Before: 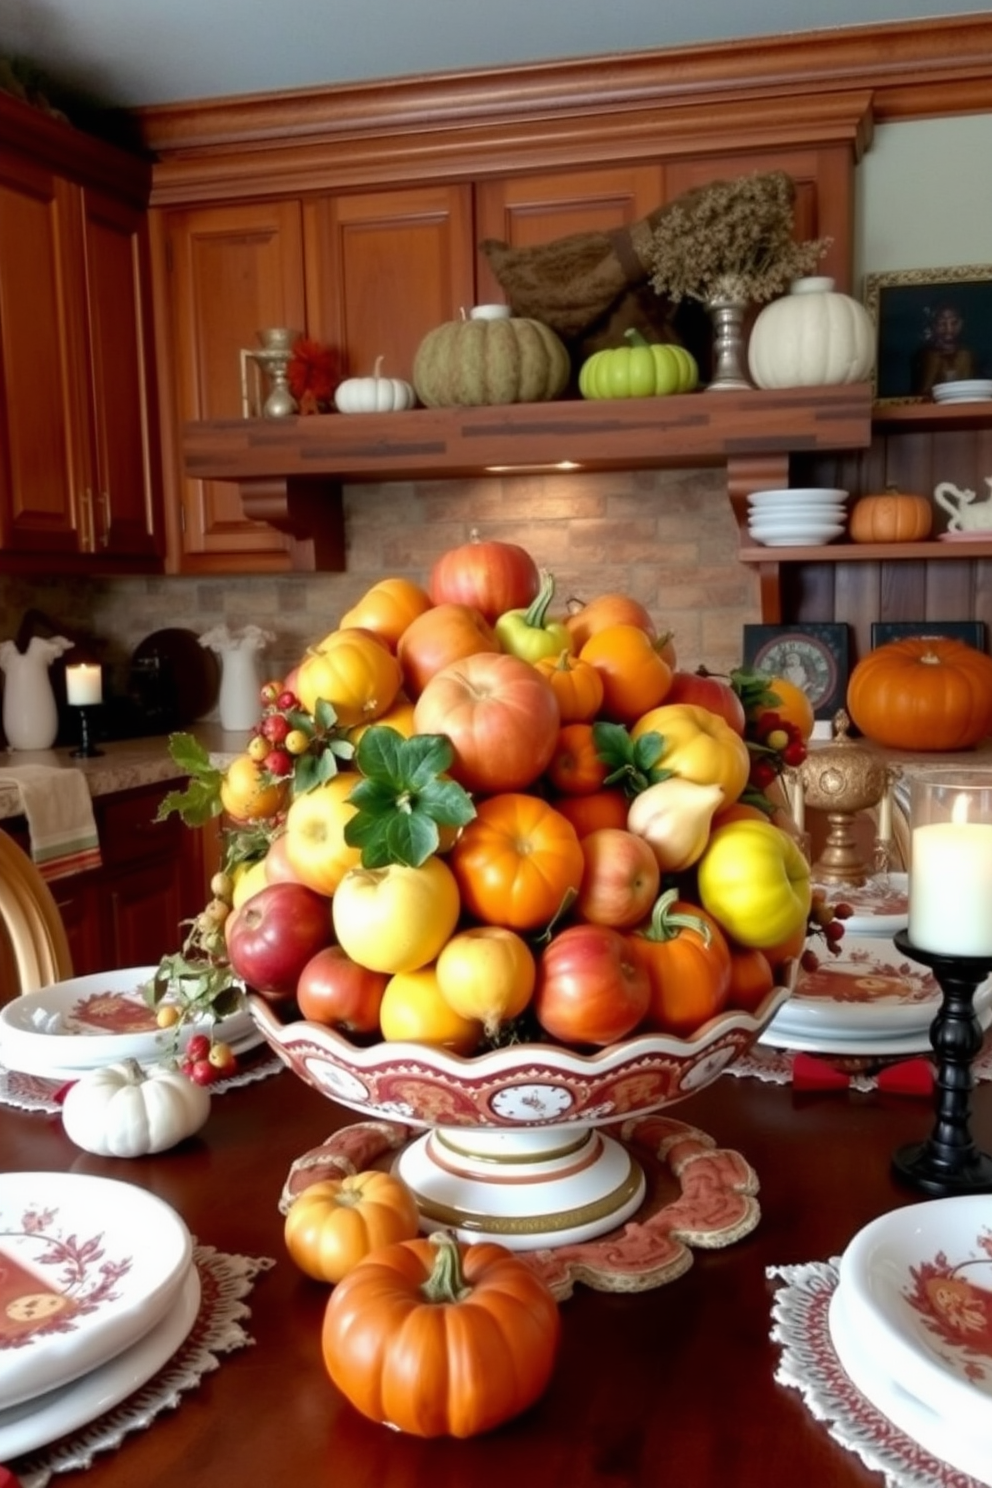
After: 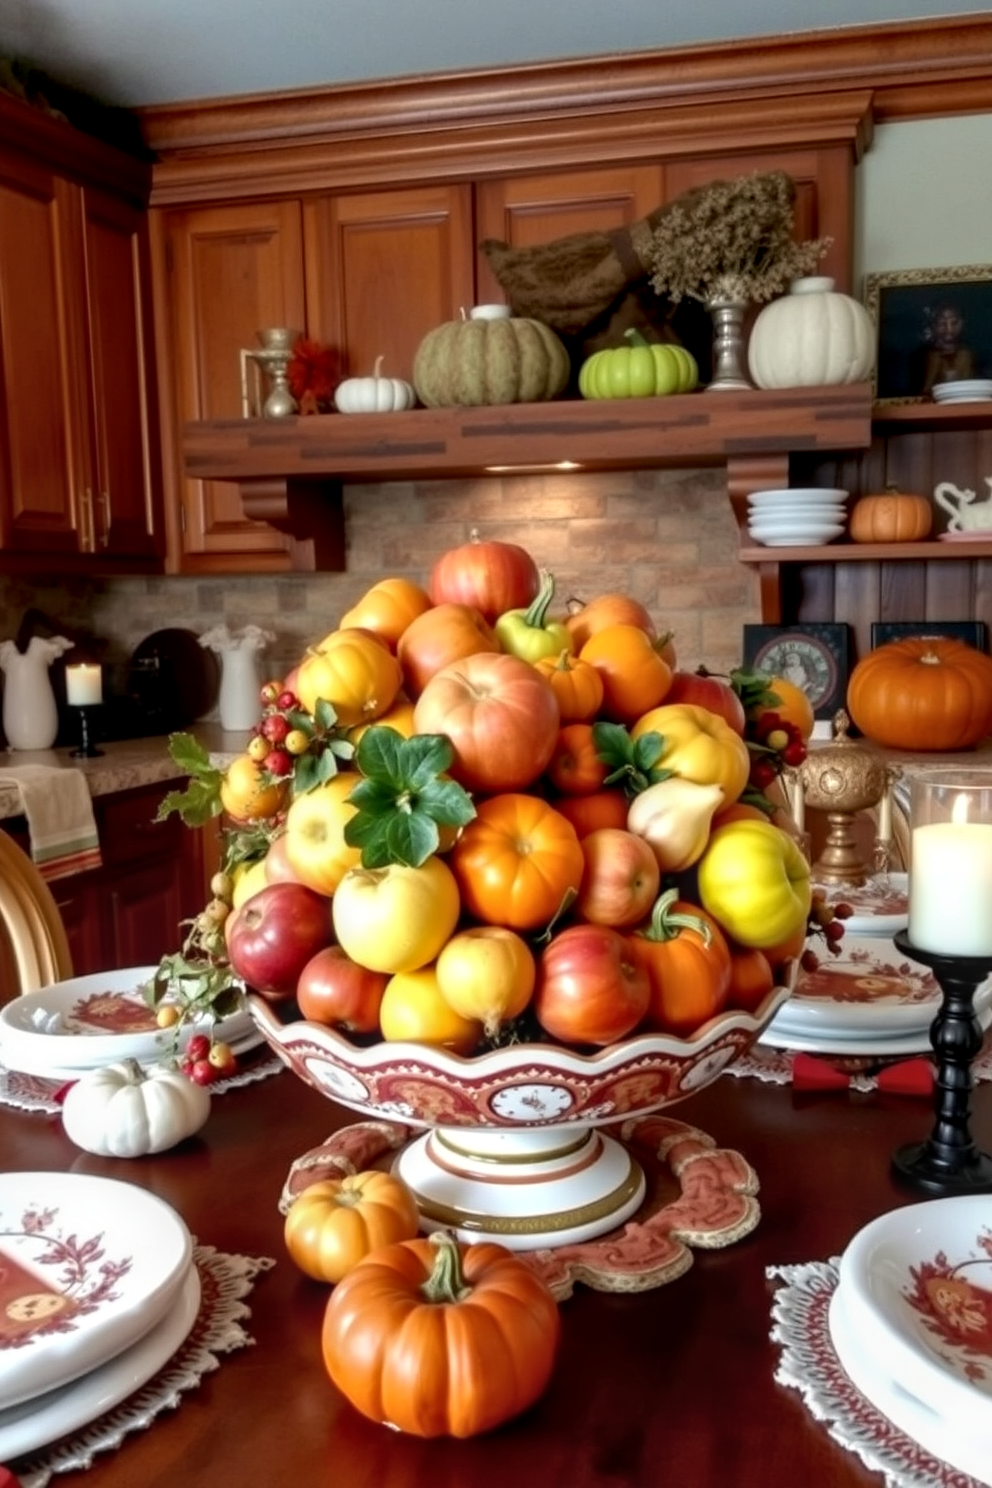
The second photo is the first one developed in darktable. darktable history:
tone equalizer: smoothing diameter 2.13%, edges refinement/feathering 17.4, mask exposure compensation -1.57 EV, filter diffusion 5
local contrast: detail 130%
